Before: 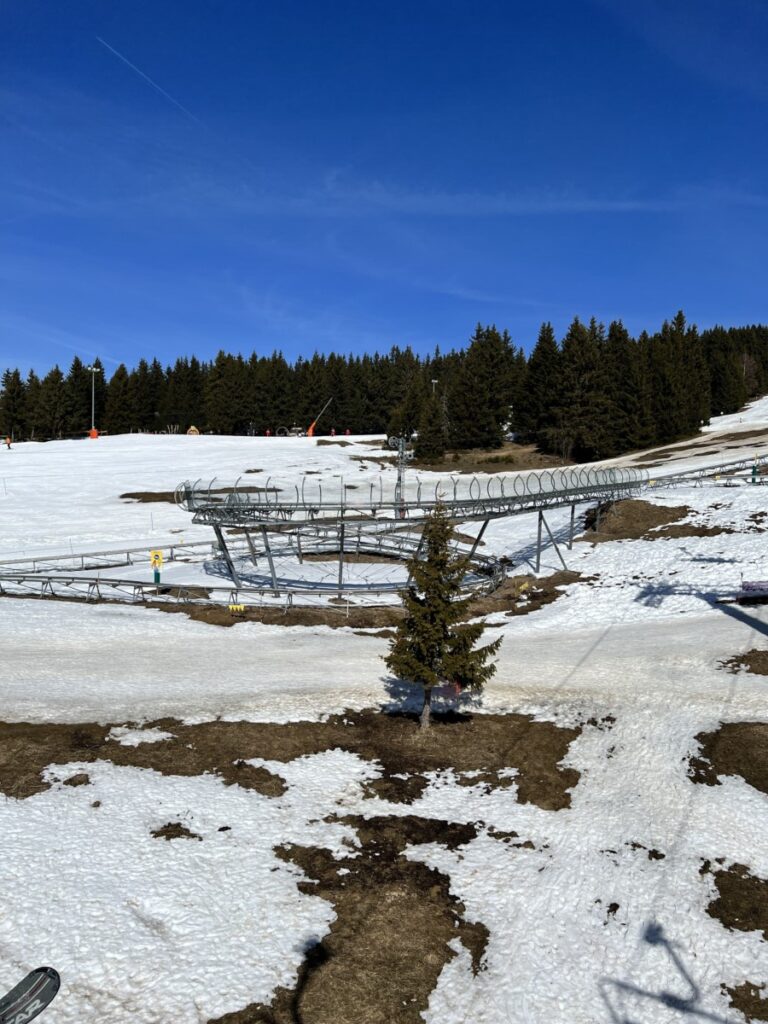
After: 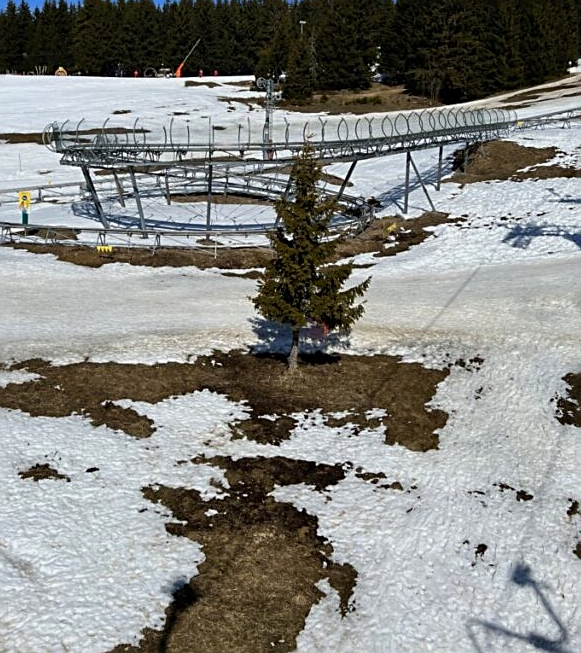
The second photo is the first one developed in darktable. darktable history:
sharpen: on, module defaults
contrast brightness saturation: saturation 0.18
crop and rotate: left 17.299%, top 35.115%, right 7.015%, bottom 1.024%
exposure: exposure -0.177 EV, compensate highlight preservation false
